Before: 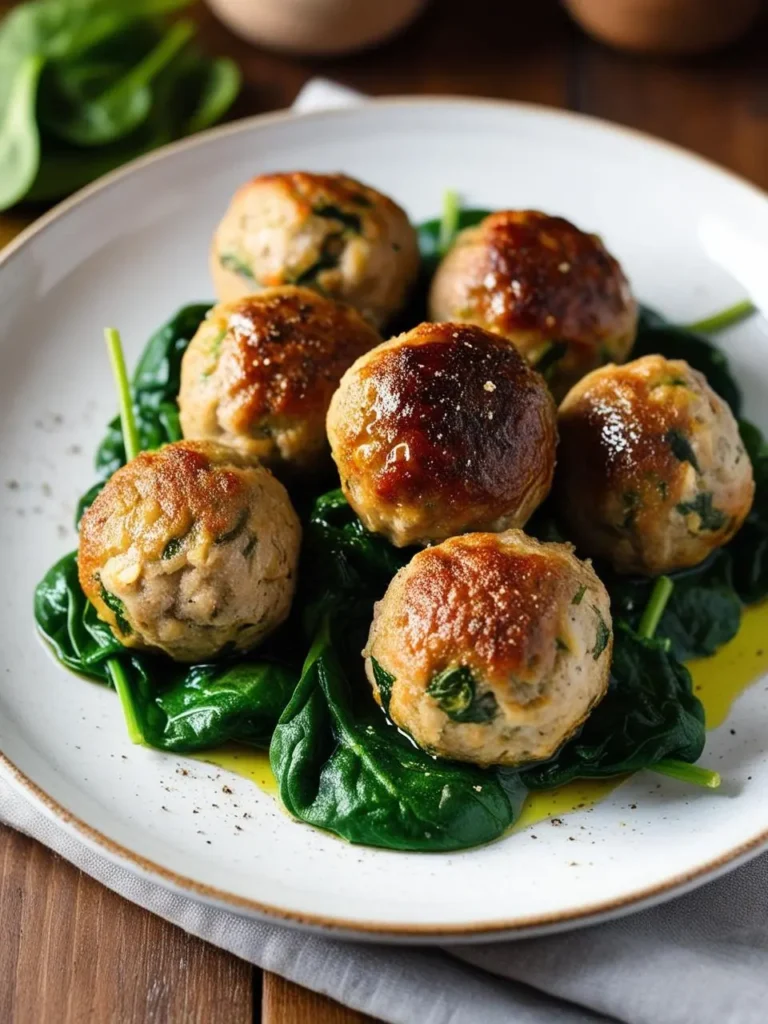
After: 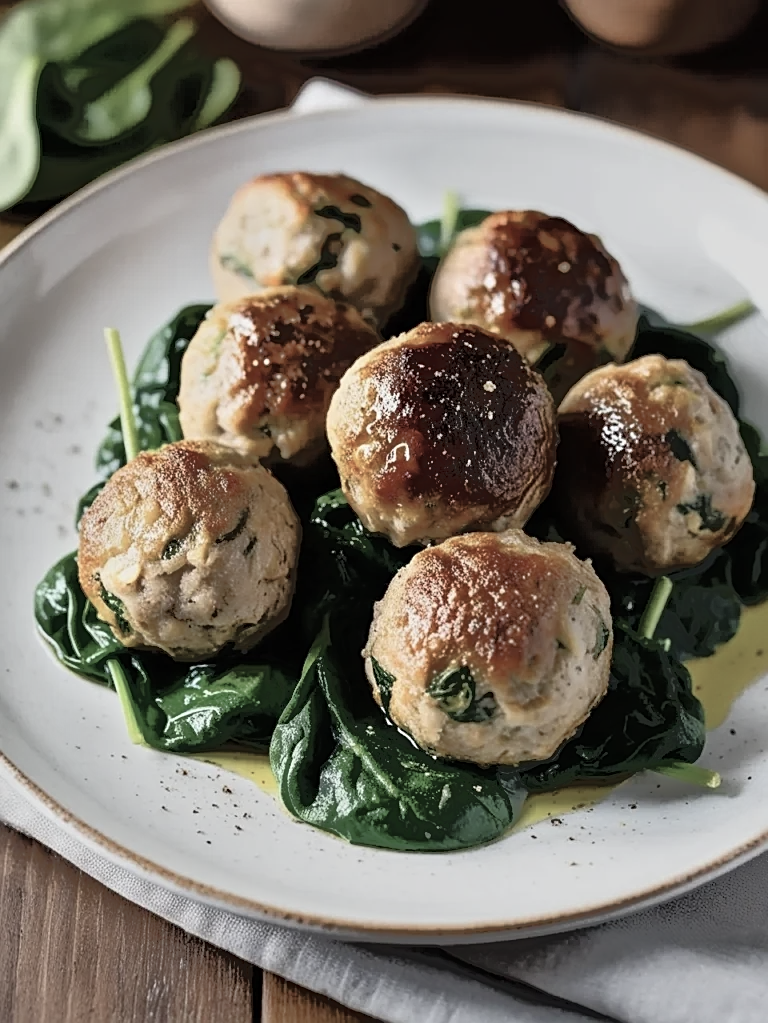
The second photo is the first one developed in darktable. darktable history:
color zones: curves: ch1 [(0, 0.292) (0.001, 0.292) (0.2, 0.264) (0.4, 0.248) (0.6, 0.248) (0.8, 0.264) (0.999, 0.292) (1, 0.292)]
exposure: exposure -0.155 EV, compensate highlight preservation false
crop: bottom 0.053%
tone equalizer: -7 EV -0.621 EV, -6 EV 0.964 EV, -5 EV -0.433 EV, -4 EV 0.456 EV, -3 EV 0.443 EV, -2 EV 0.122 EV, -1 EV -0.158 EV, +0 EV -0.377 EV, smoothing 1
sharpen: on, module defaults
contrast brightness saturation: contrast 0.146, brightness 0.044
